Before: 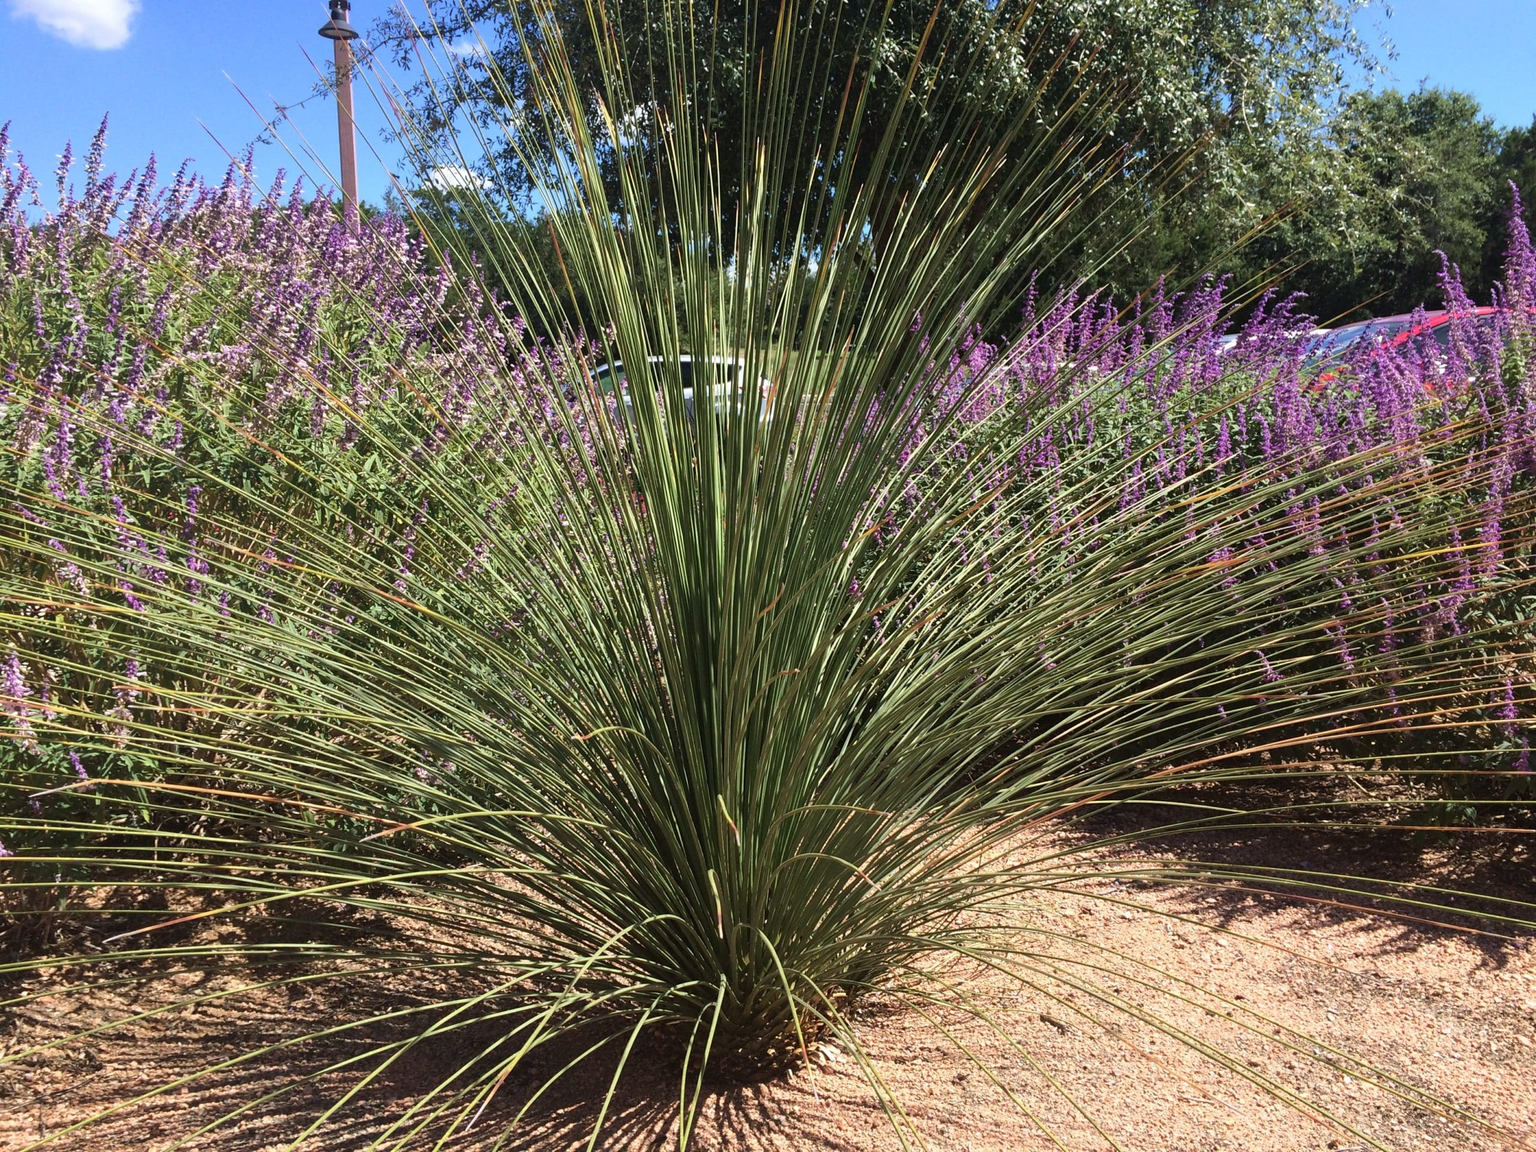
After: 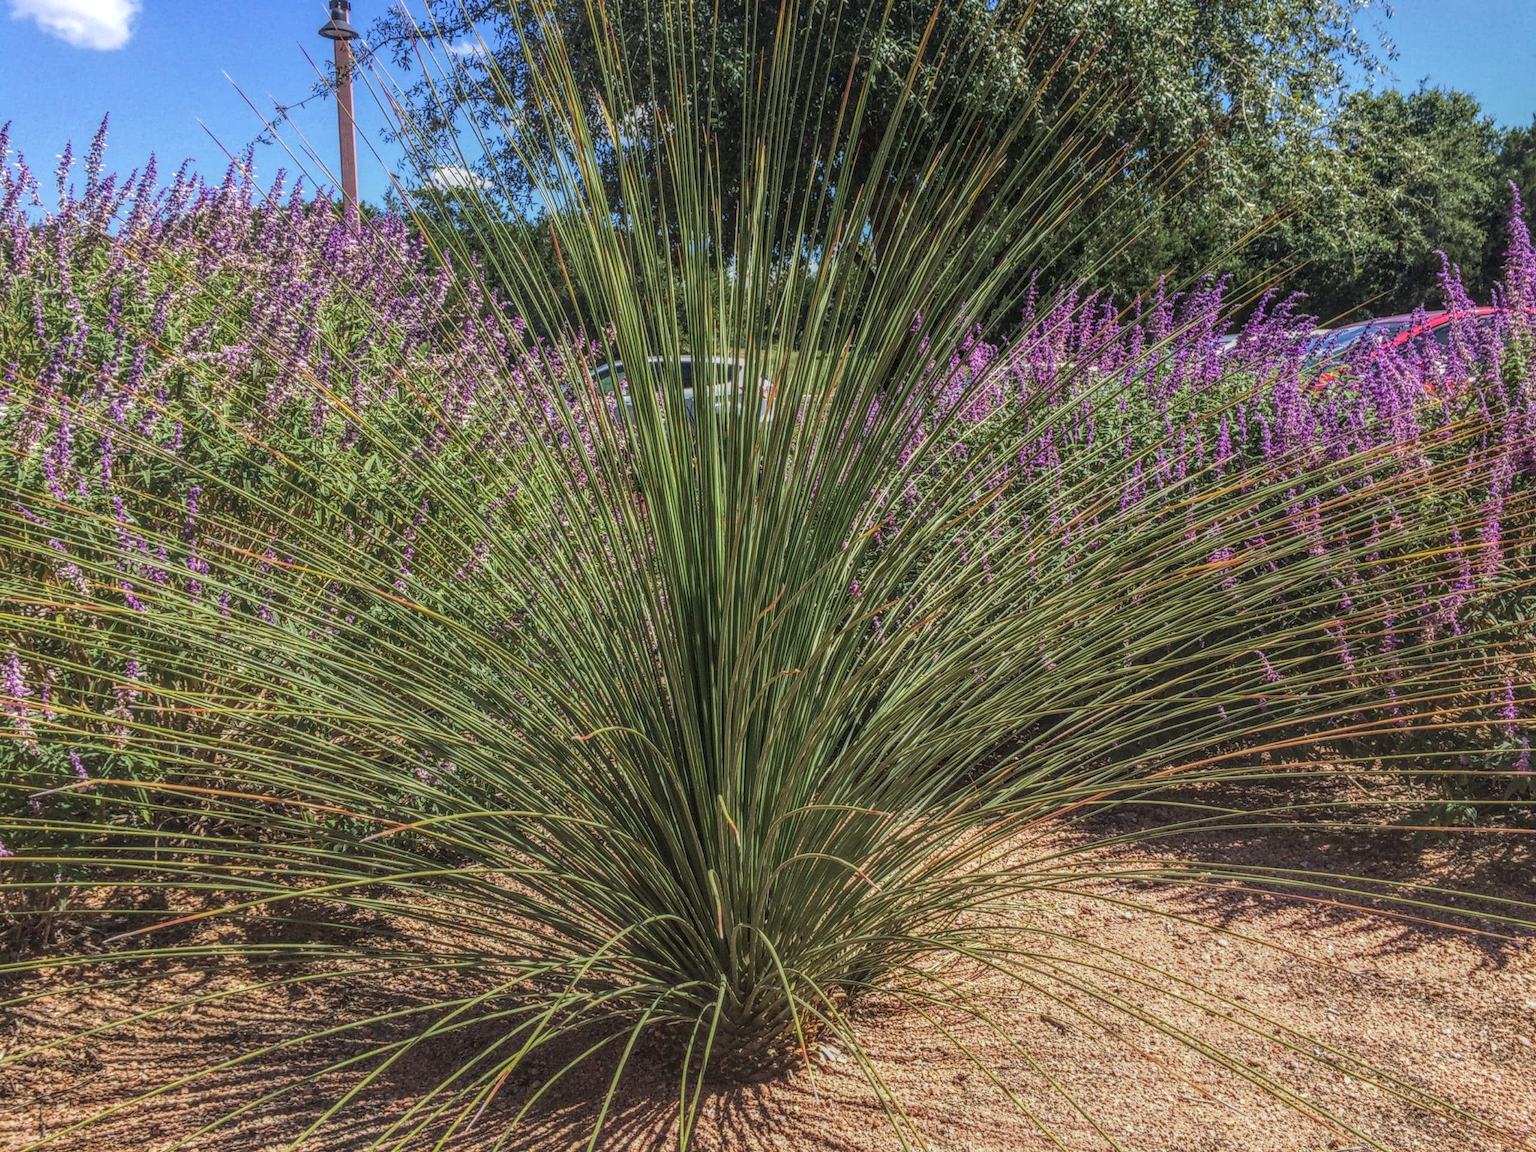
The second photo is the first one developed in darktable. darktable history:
local contrast: highlights 3%, shadows 0%, detail 199%, midtone range 0.246
